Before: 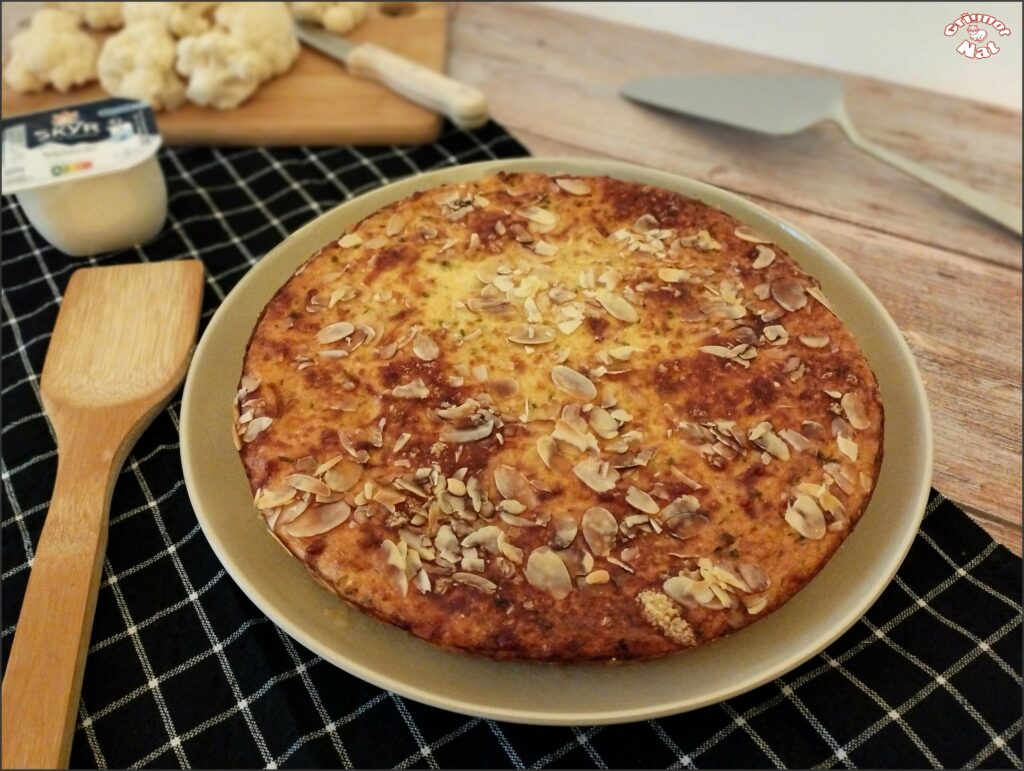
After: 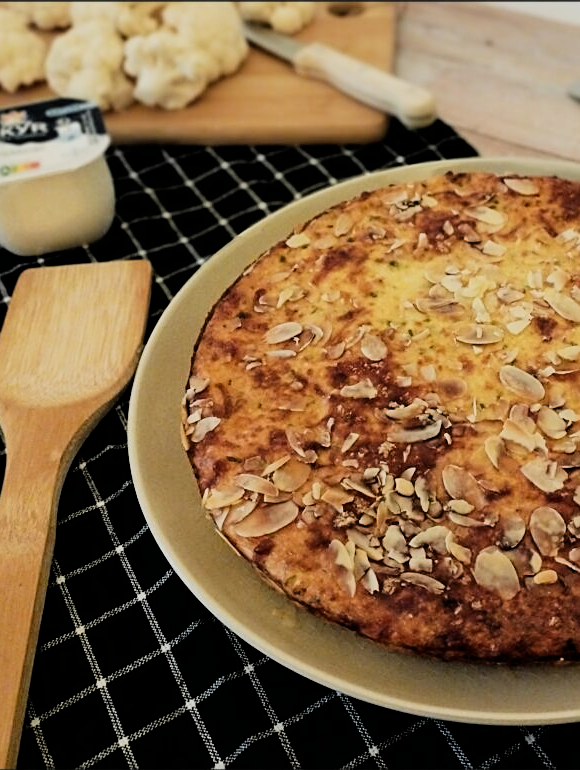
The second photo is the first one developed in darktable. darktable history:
filmic rgb: black relative exposure -5.14 EV, white relative exposure 3.99 EV, hardness 2.88, contrast 1.299, highlights saturation mix -31.25%
crop: left 5.138%, right 38.192%
sharpen: on, module defaults
